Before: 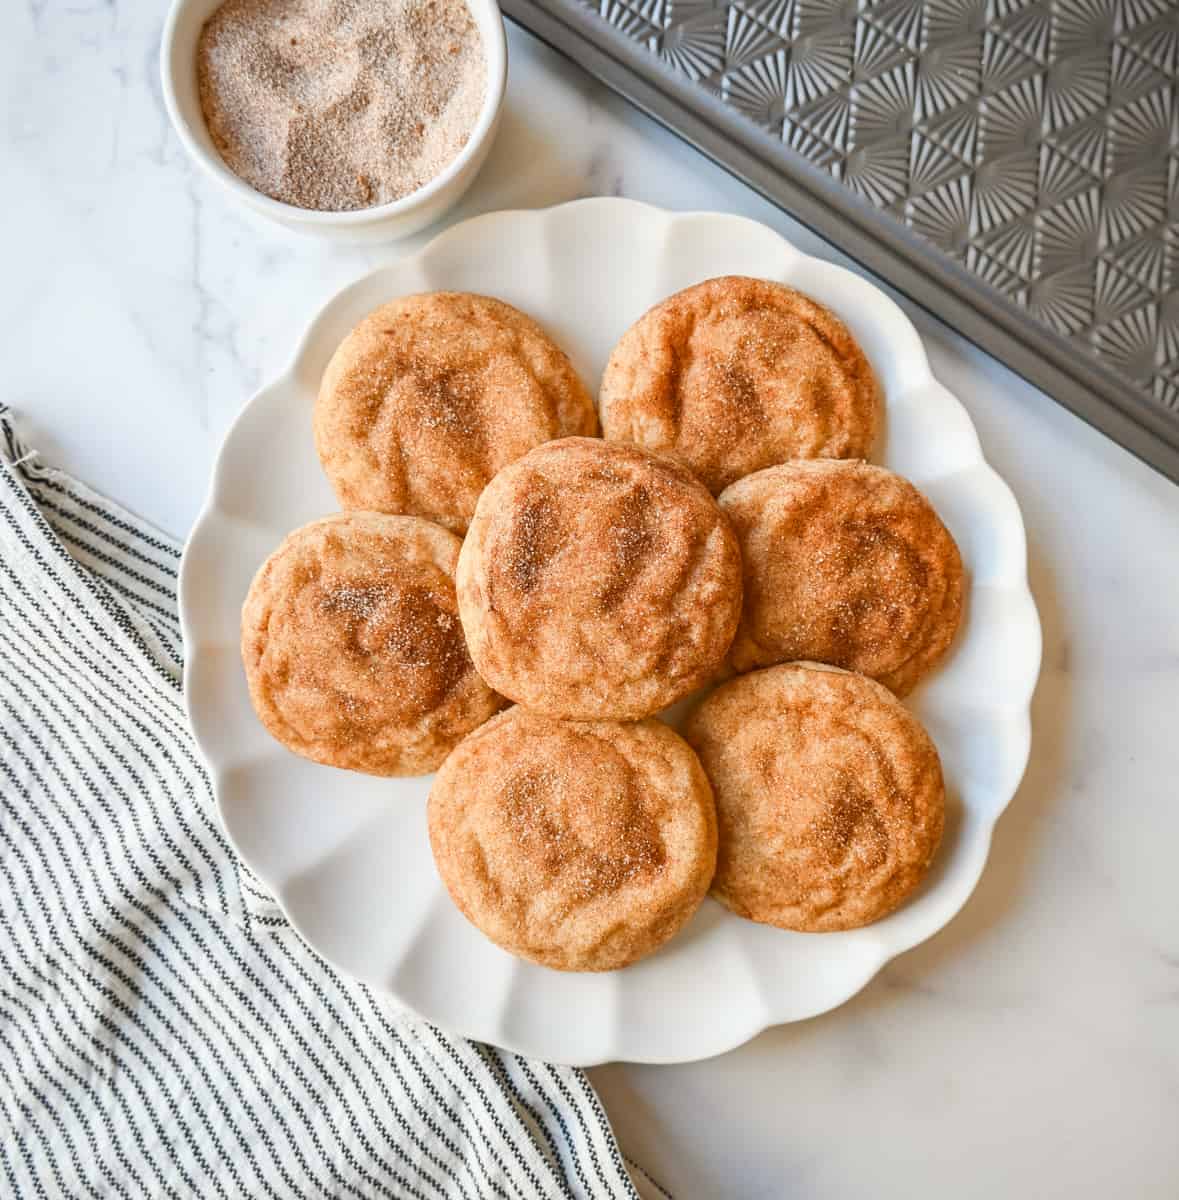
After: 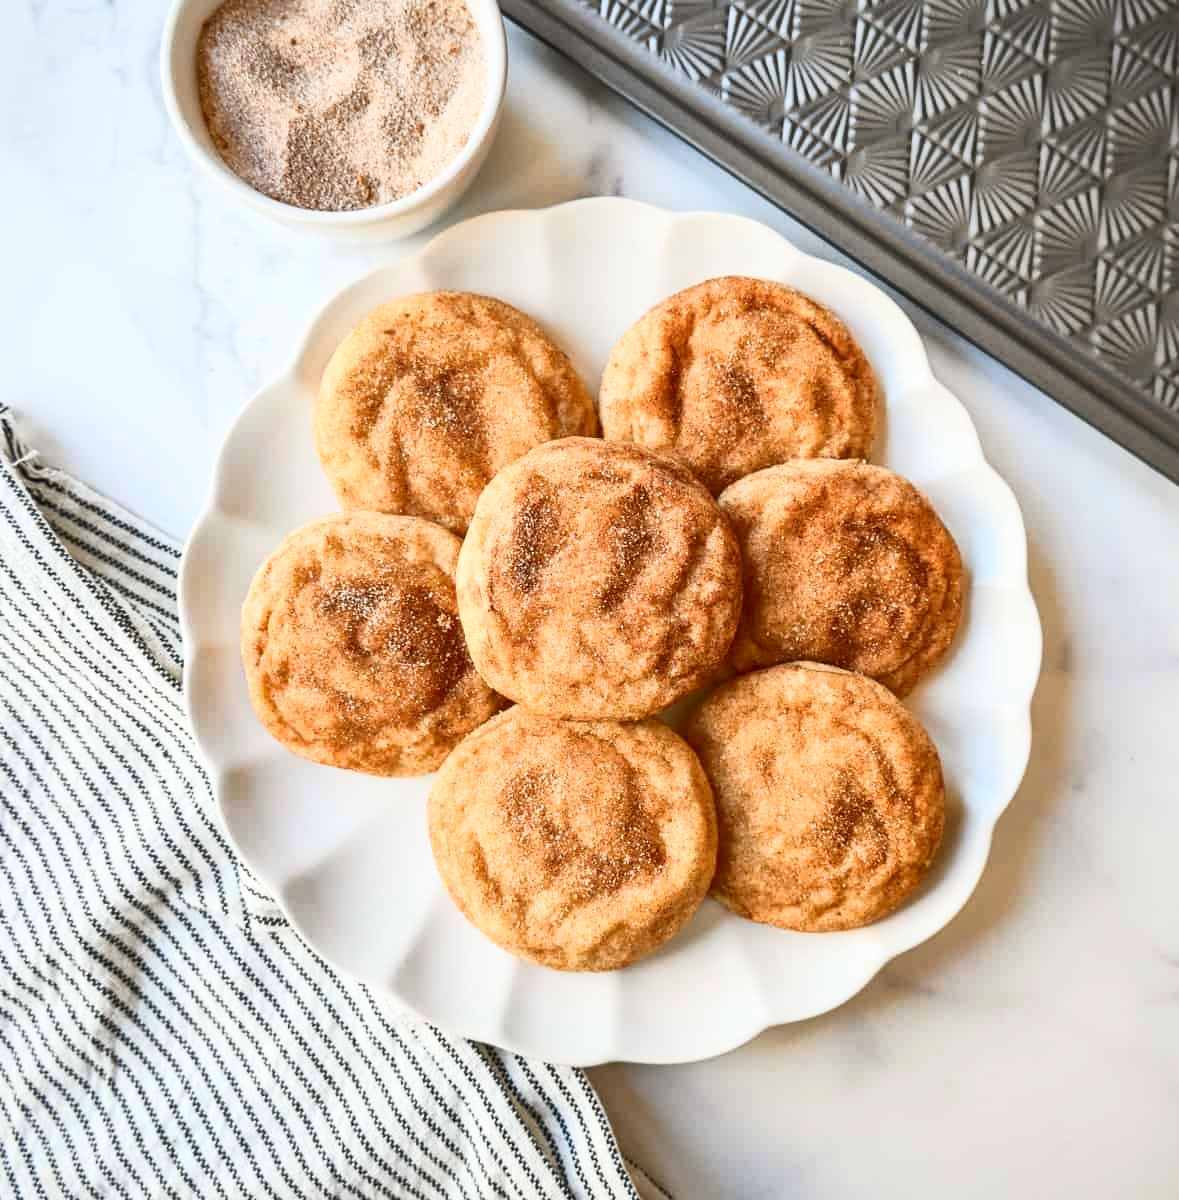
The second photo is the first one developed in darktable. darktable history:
shadows and highlights: on, module defaults
contrast brightness saturation: contrast 0.39, brightness 0.1
